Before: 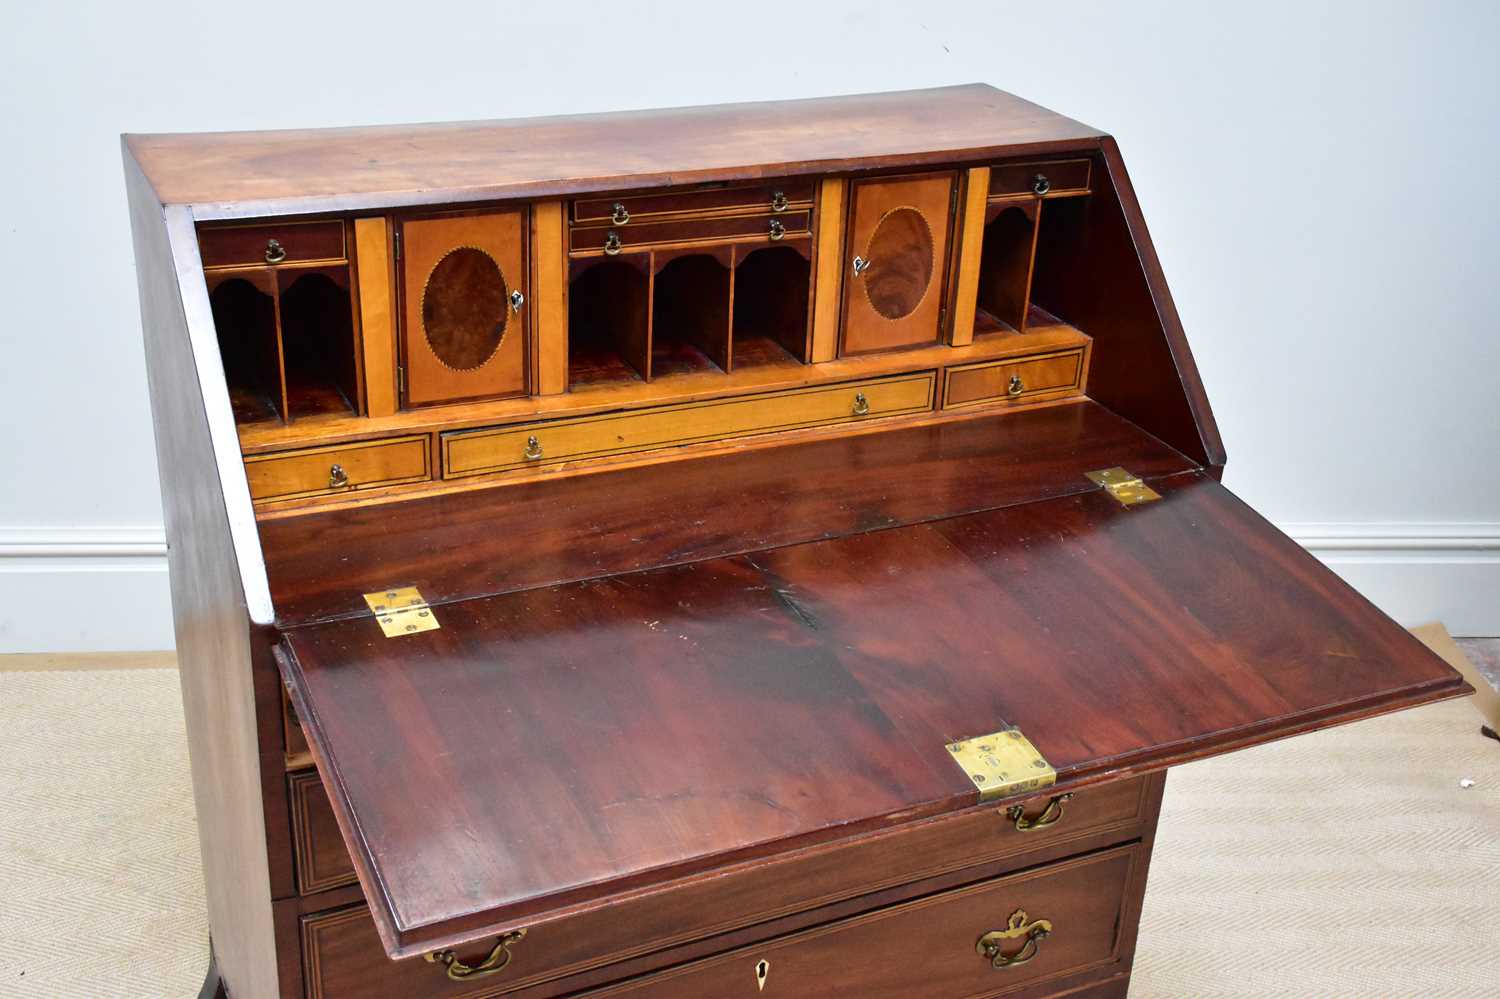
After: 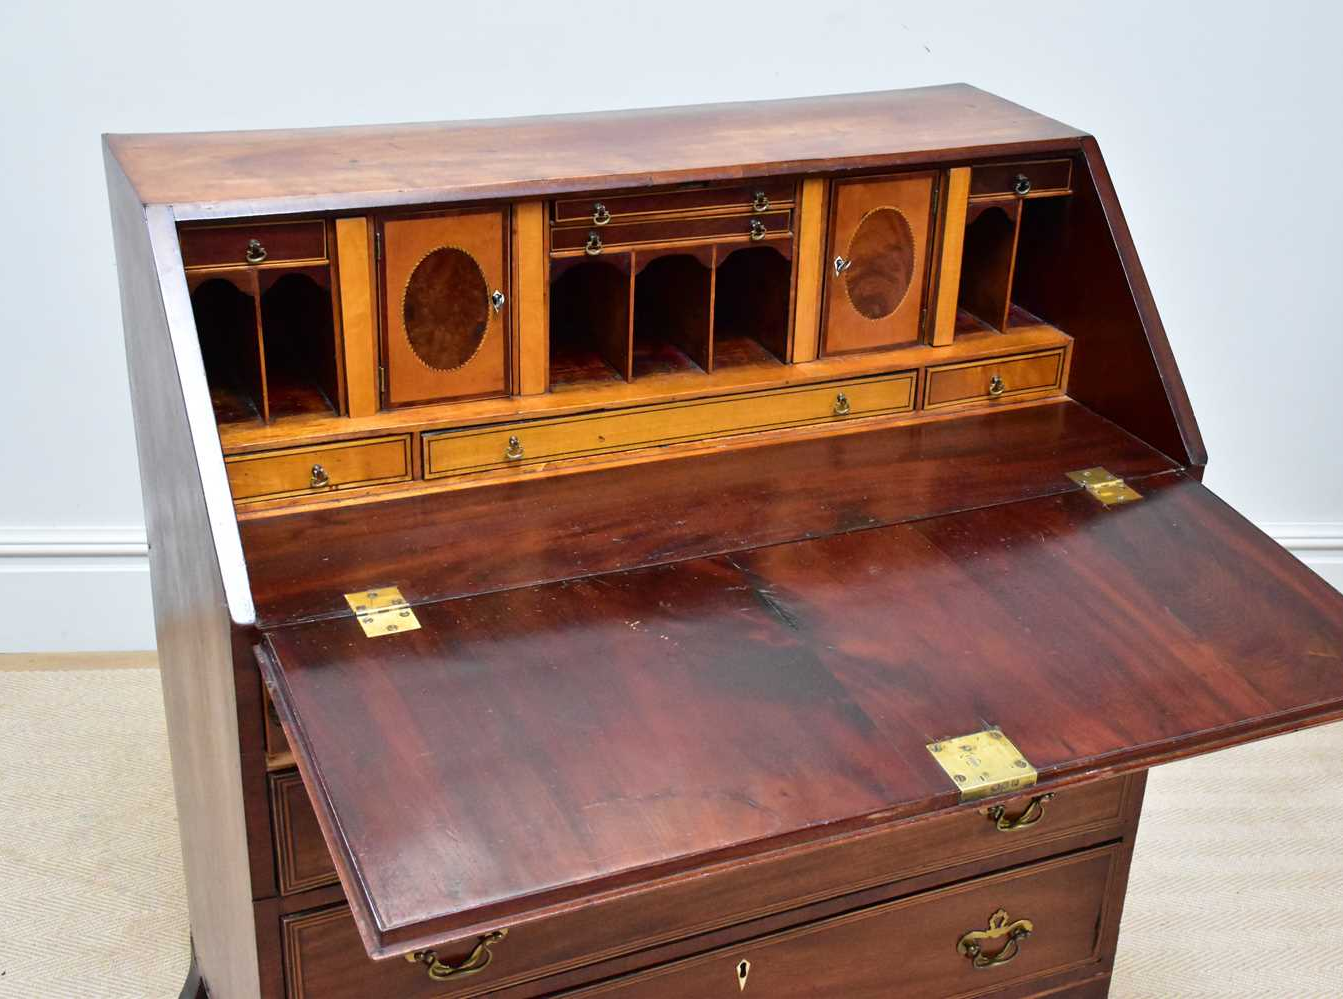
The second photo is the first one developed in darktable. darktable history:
crop and rotate: left 1.315%, right 9.095%
